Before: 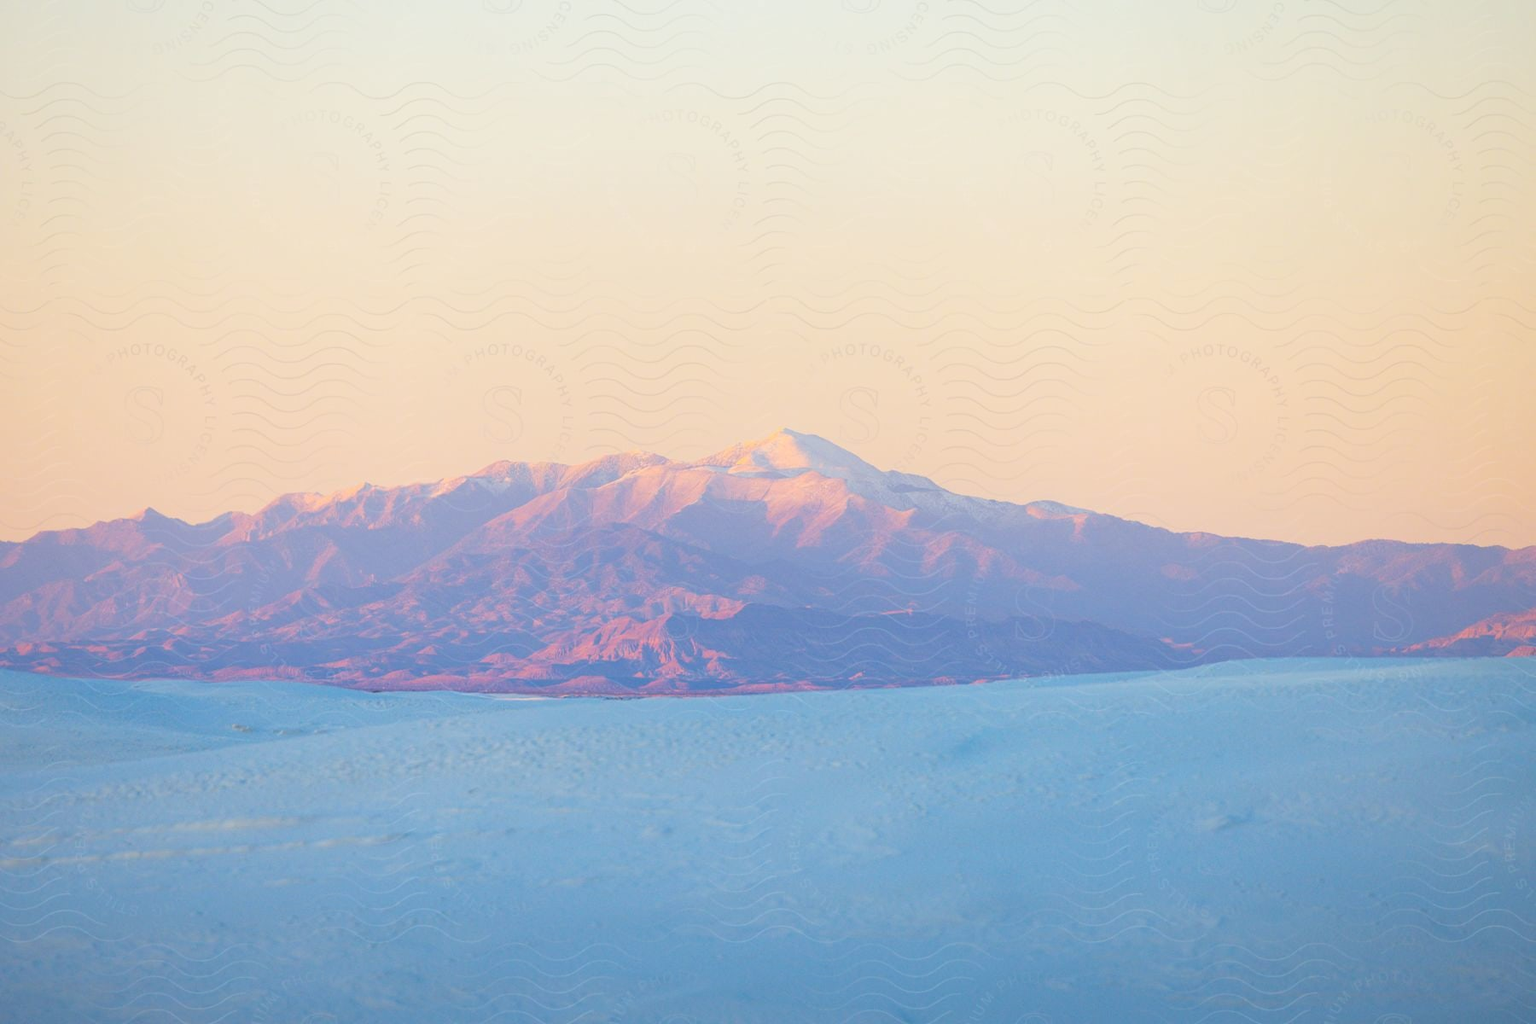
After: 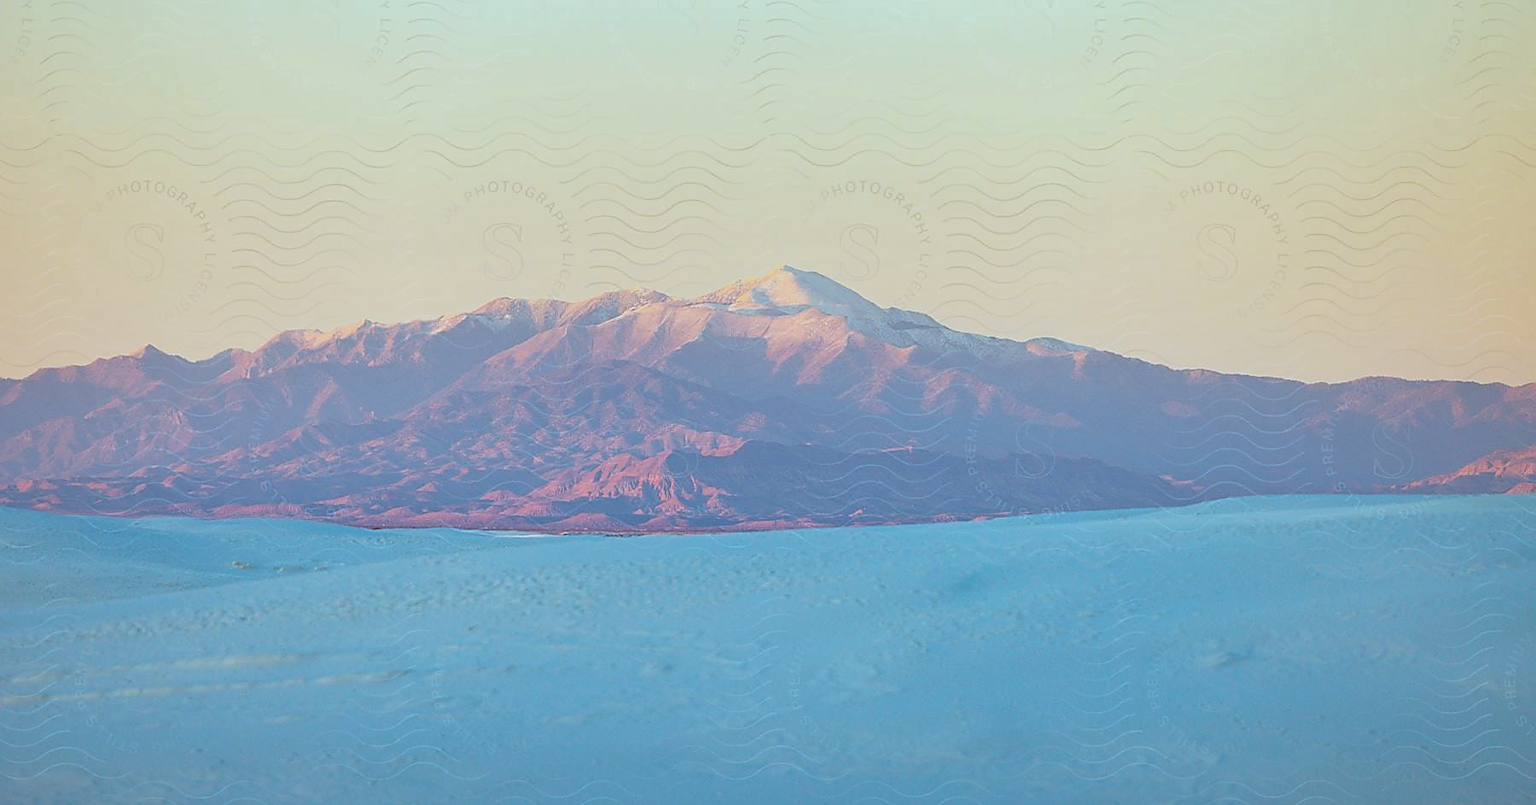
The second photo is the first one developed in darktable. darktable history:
crop and rotate: top 15.941%, bottom 5.316%
shadows and highlights: low approximation 0.01, soften with gaussian
color correction: highlights a* -14.28, highlights b* -16.44, shadows a* 10.42, shadows b* 29.96
sharpen: radius 1.417, amount 1.262, threshold 0.736
